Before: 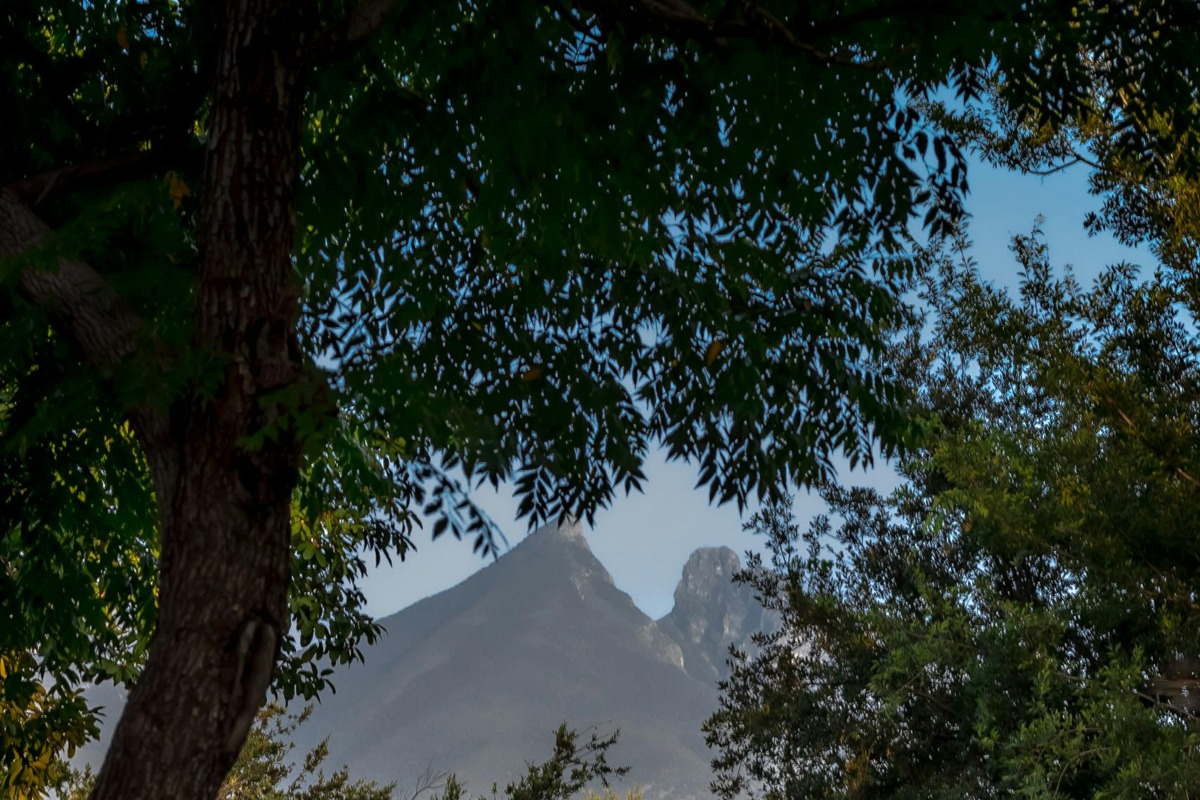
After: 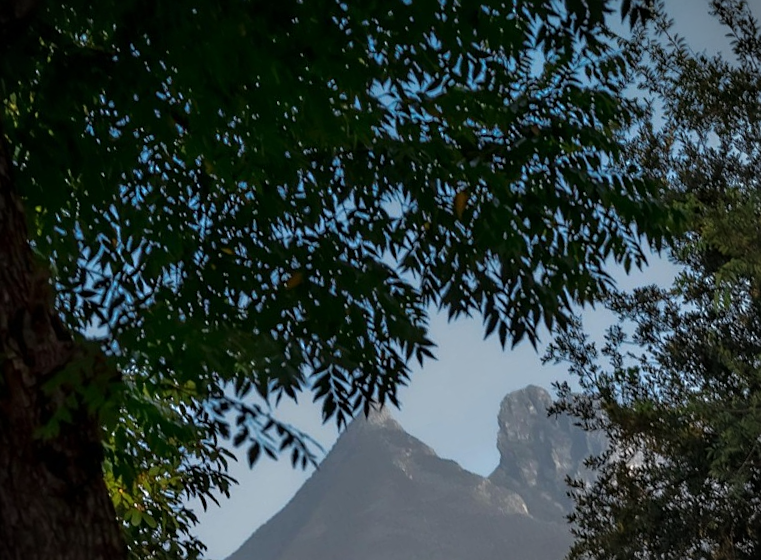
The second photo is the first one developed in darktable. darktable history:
crop and rotate: angle 17.81°, left 6.871%, right 3.646%, bottom 1.09%
vignetting: center (-0.117, -0.007)
sharpen: radius 1.32, amount 0.308, threshold 0.059
